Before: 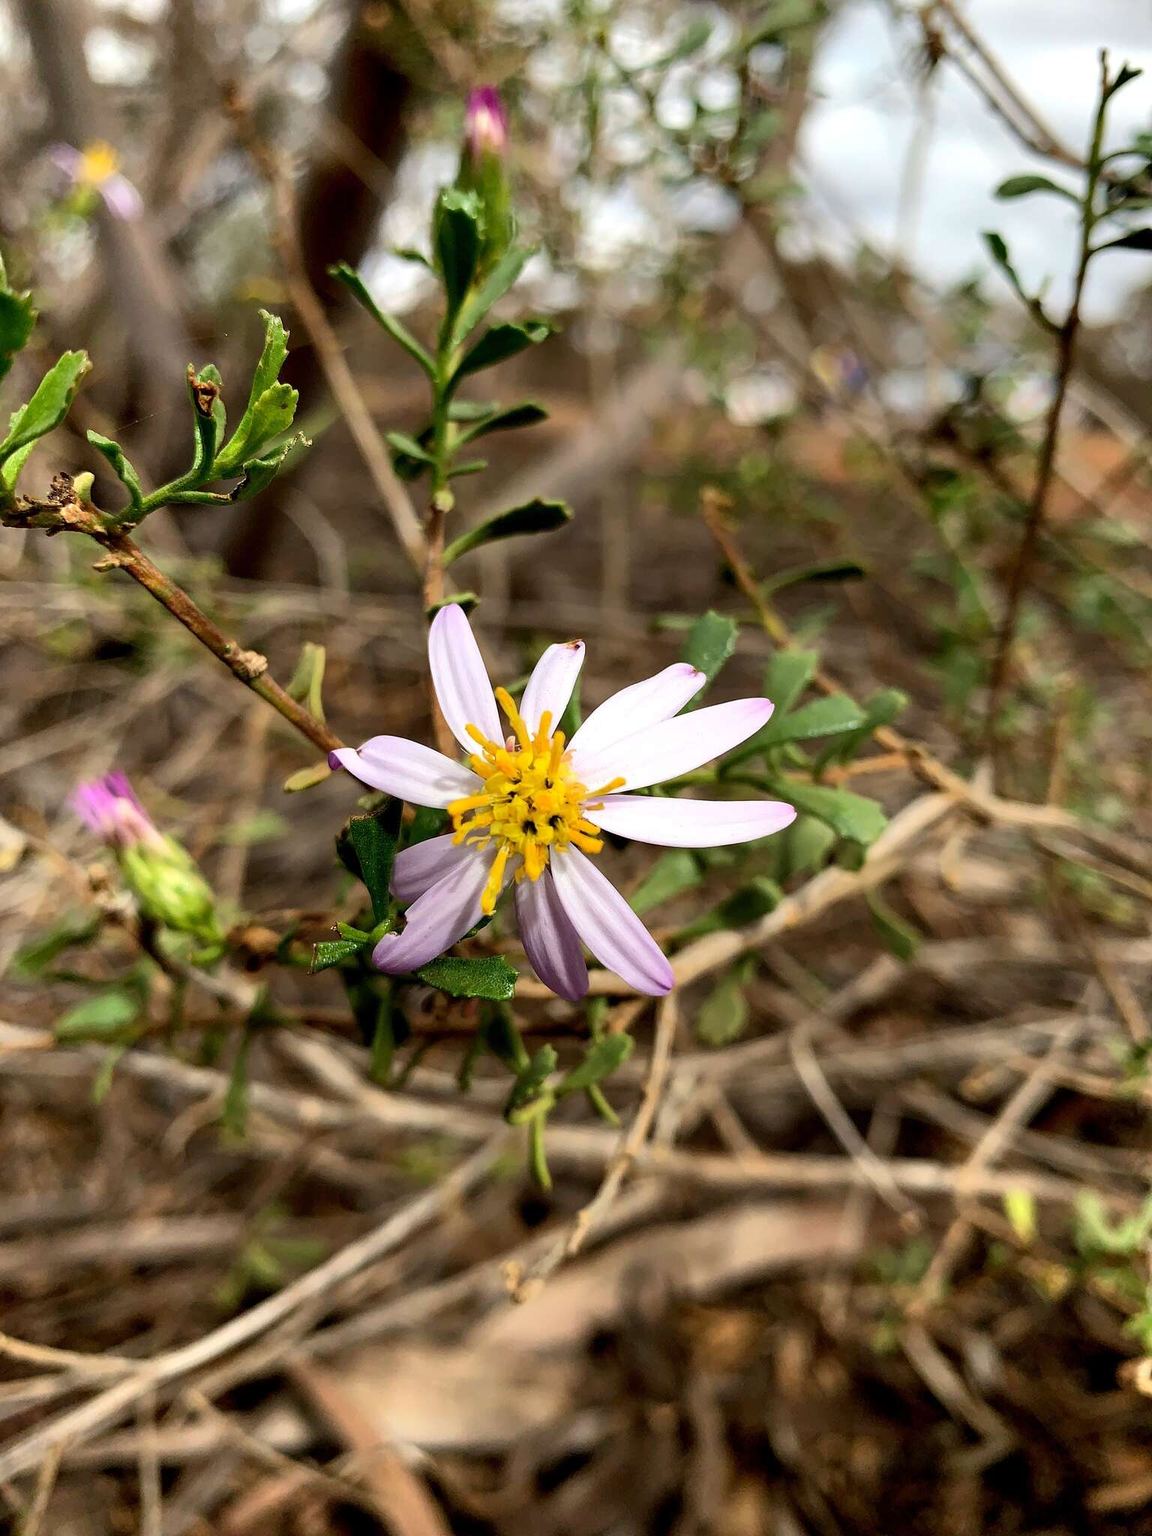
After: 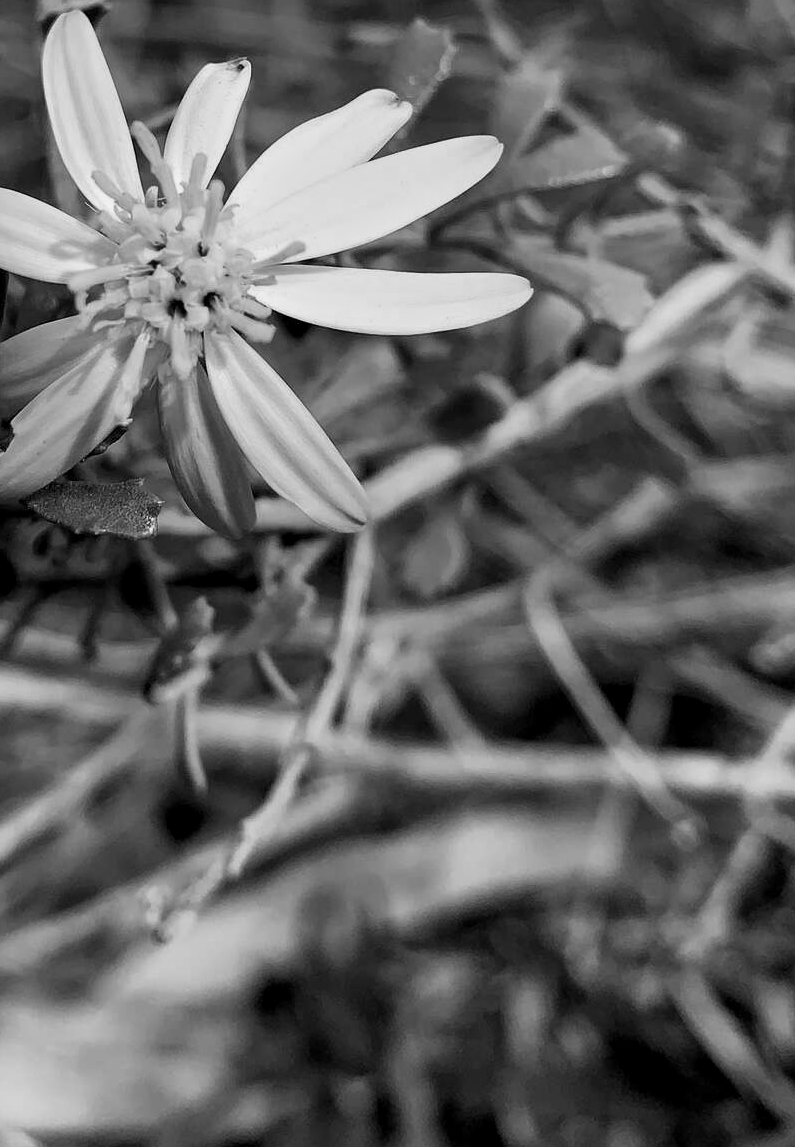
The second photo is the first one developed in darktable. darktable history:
local contrast: mode bilateral grid, contrast 20, coarseness 50, detail 120%, midtone range 0.2
crop: left 34.479%, top 38.822%, right 13.718%, bottom 5.172%
white balance: red 0.967, blue 1.119, emerald 0.756
monochrome: a 26.22, b 42.67, size 0.8
